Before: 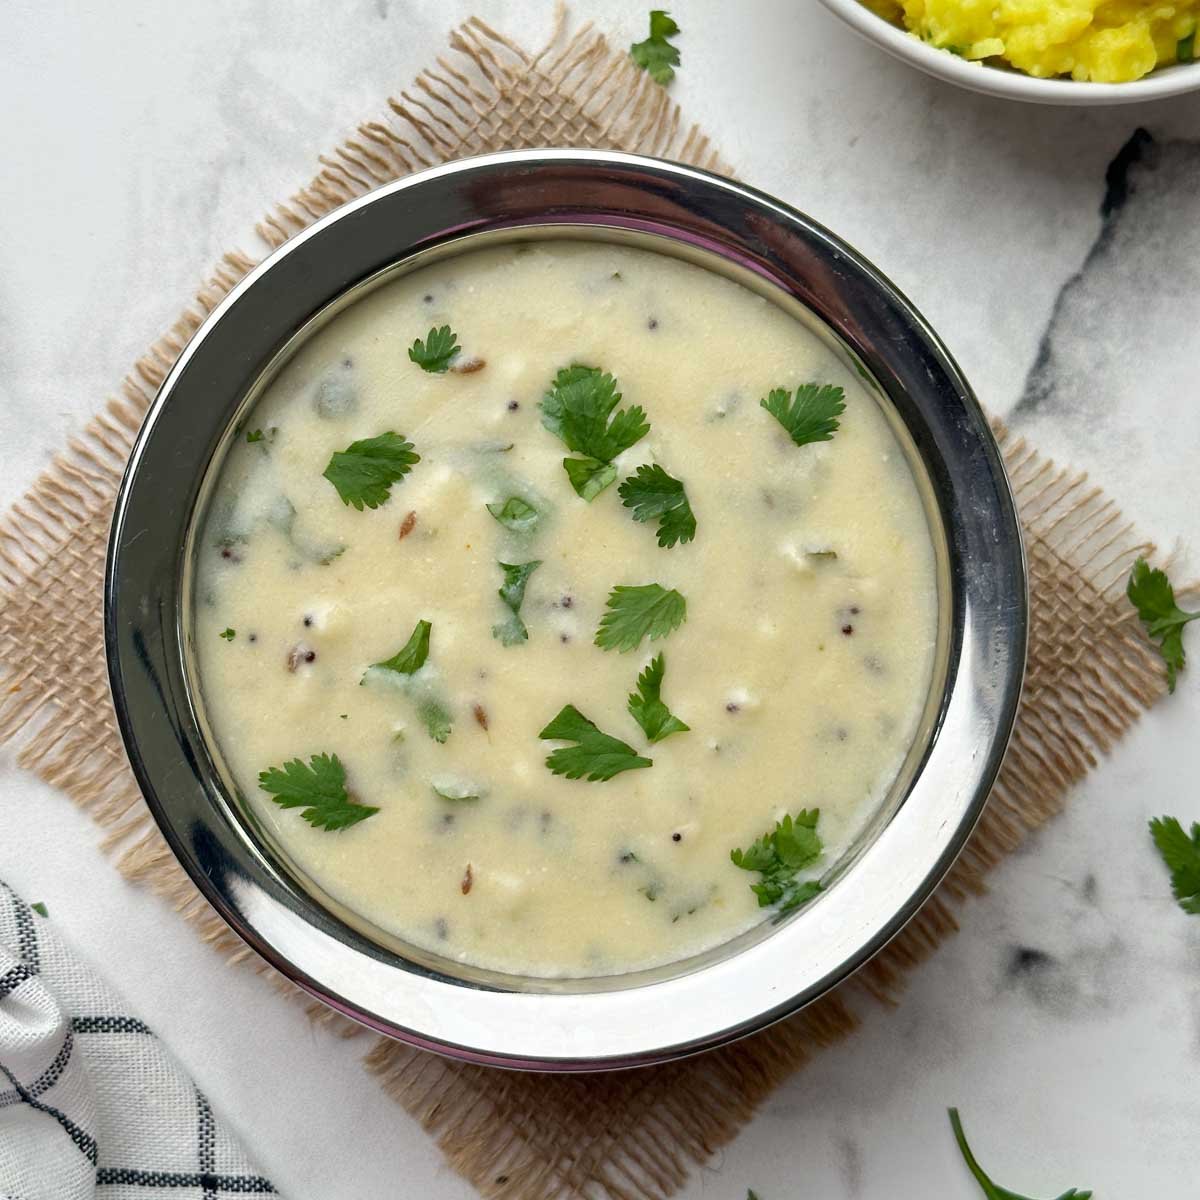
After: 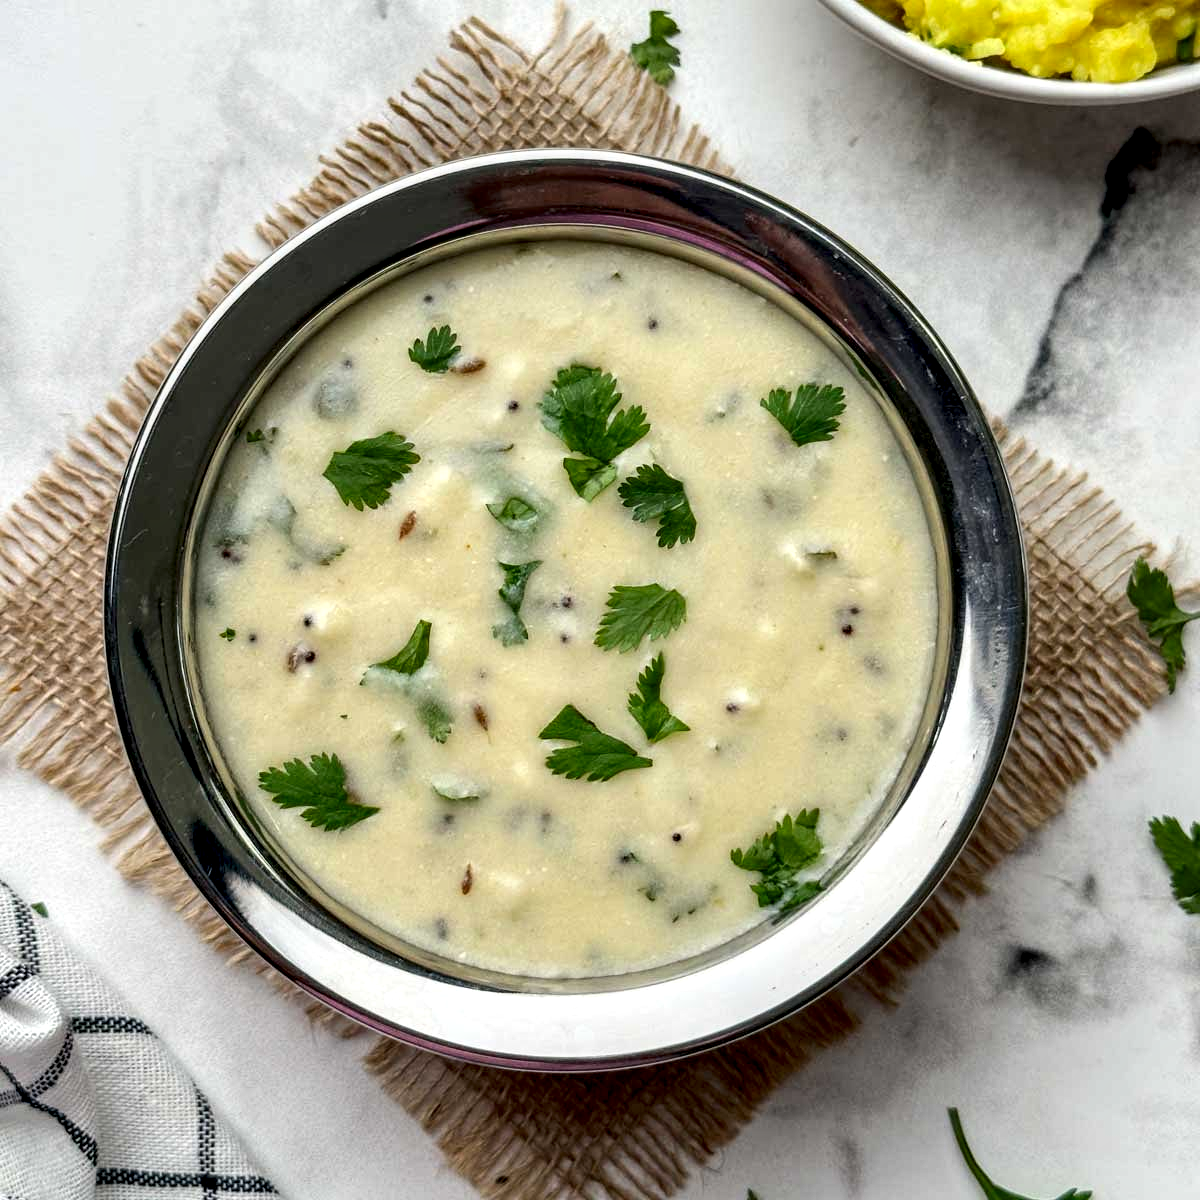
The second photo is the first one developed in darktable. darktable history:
contrast brightness saturation: contrast 0.104, brightness 0.026, saturation 0.088
exposure: compensate exposure bias true, compensate highlight preservation false
local contrast: detail 160%
